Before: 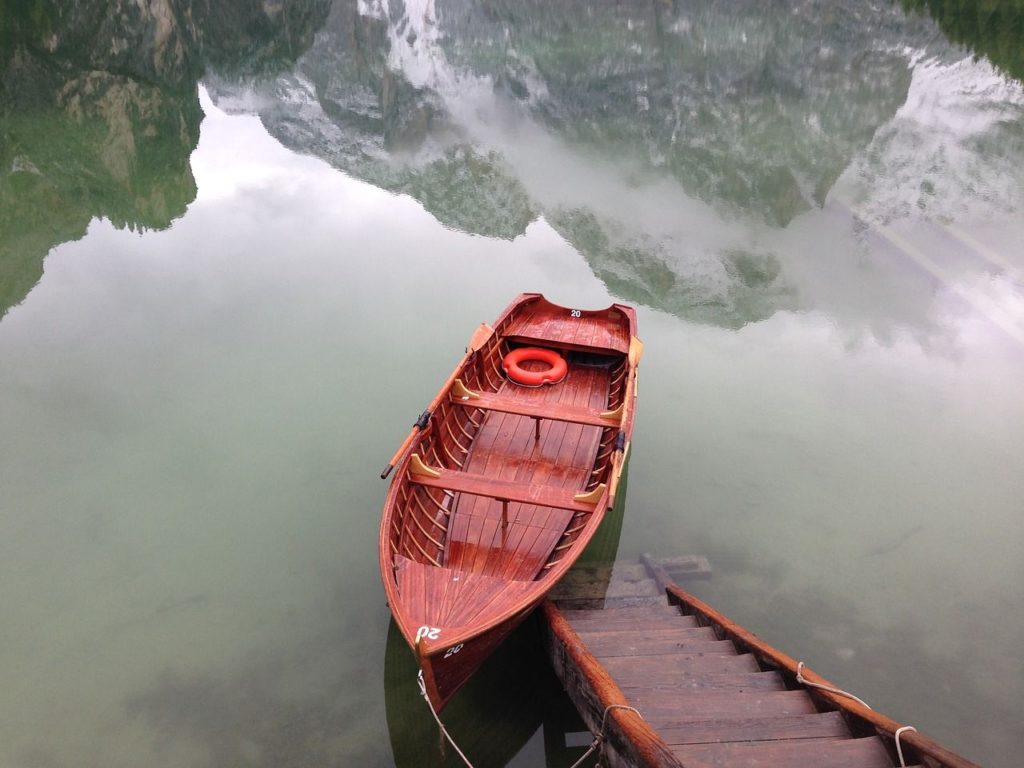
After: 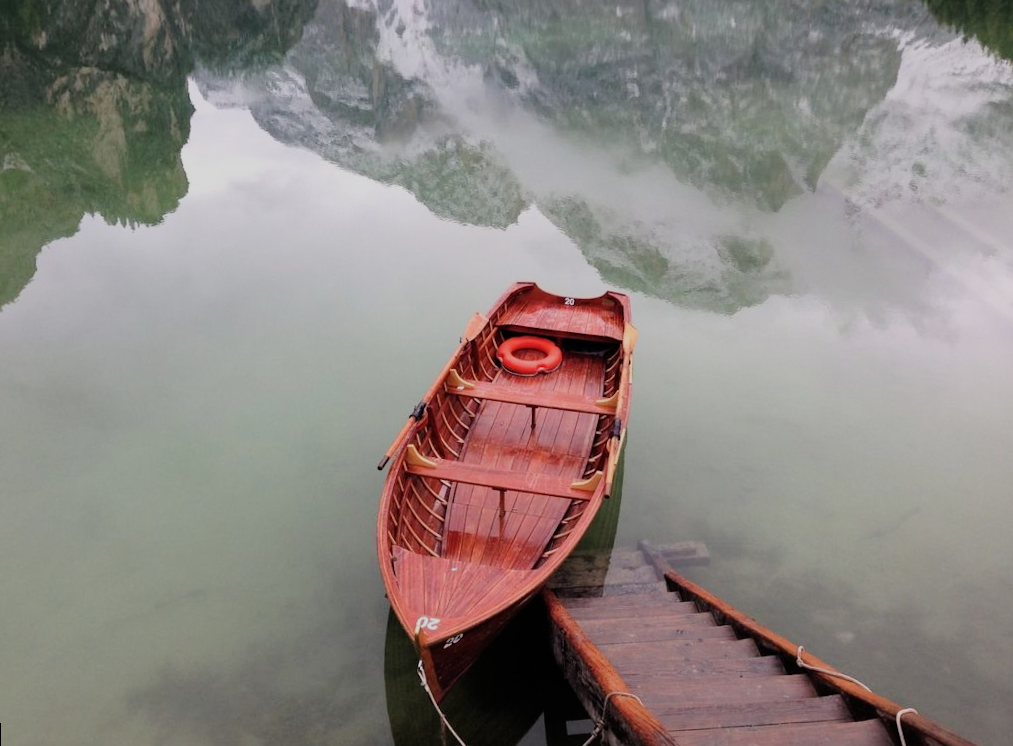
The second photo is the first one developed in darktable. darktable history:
filmic rgb: black relative exposure -7.65 EV, white relative exposure 4.56 EV, hardness 3.61, contrast 1.05
rotate and perspective: rotation -1°, crop left 0.011, crop right 0.989, crop top 0.025, crop bottom 0.975
